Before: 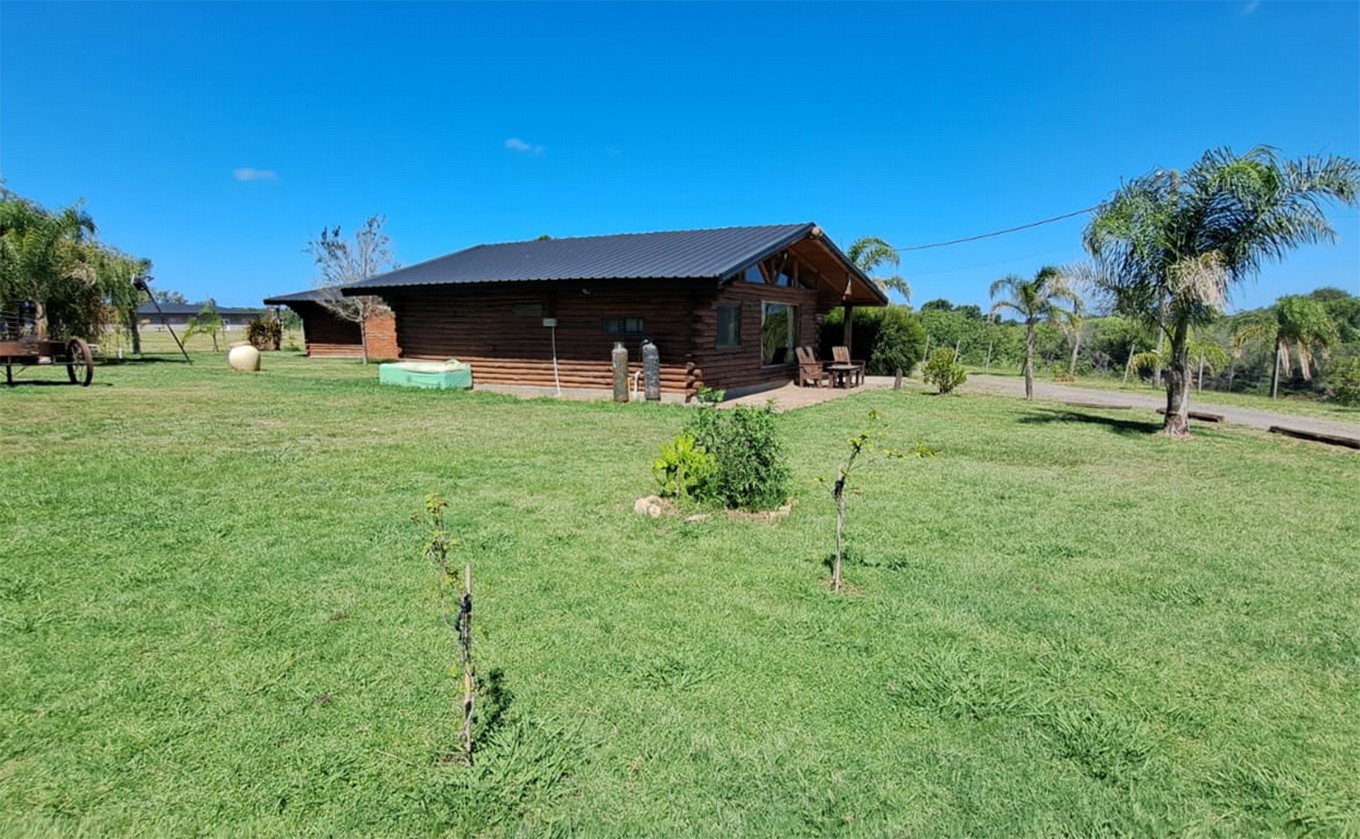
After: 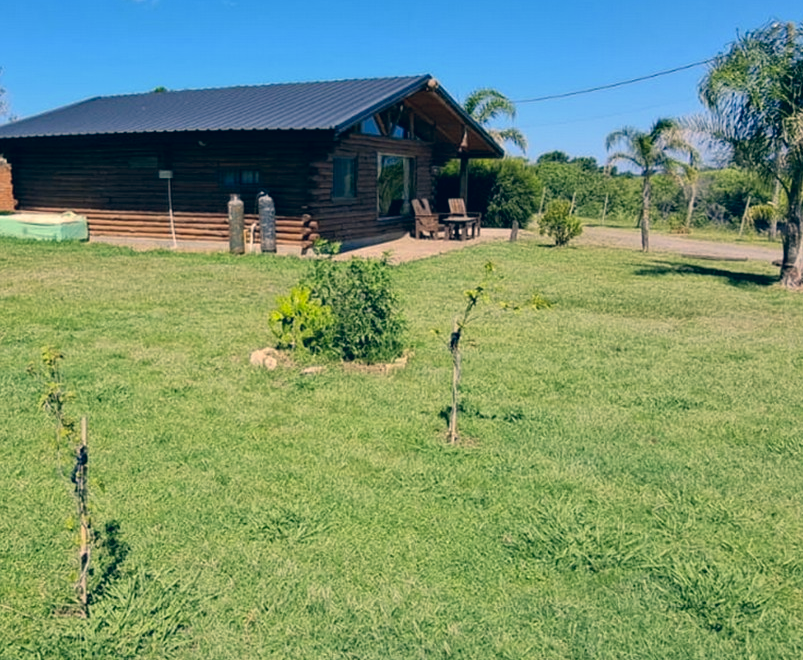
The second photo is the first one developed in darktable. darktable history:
color correction: highlights a* 10.32, highlights b* 14.66, shadows a* -9.59, shadows b* -15.02
crop and rotate: left 28.256%, top 17.734%, right 12.656%, bottom 3.573%
